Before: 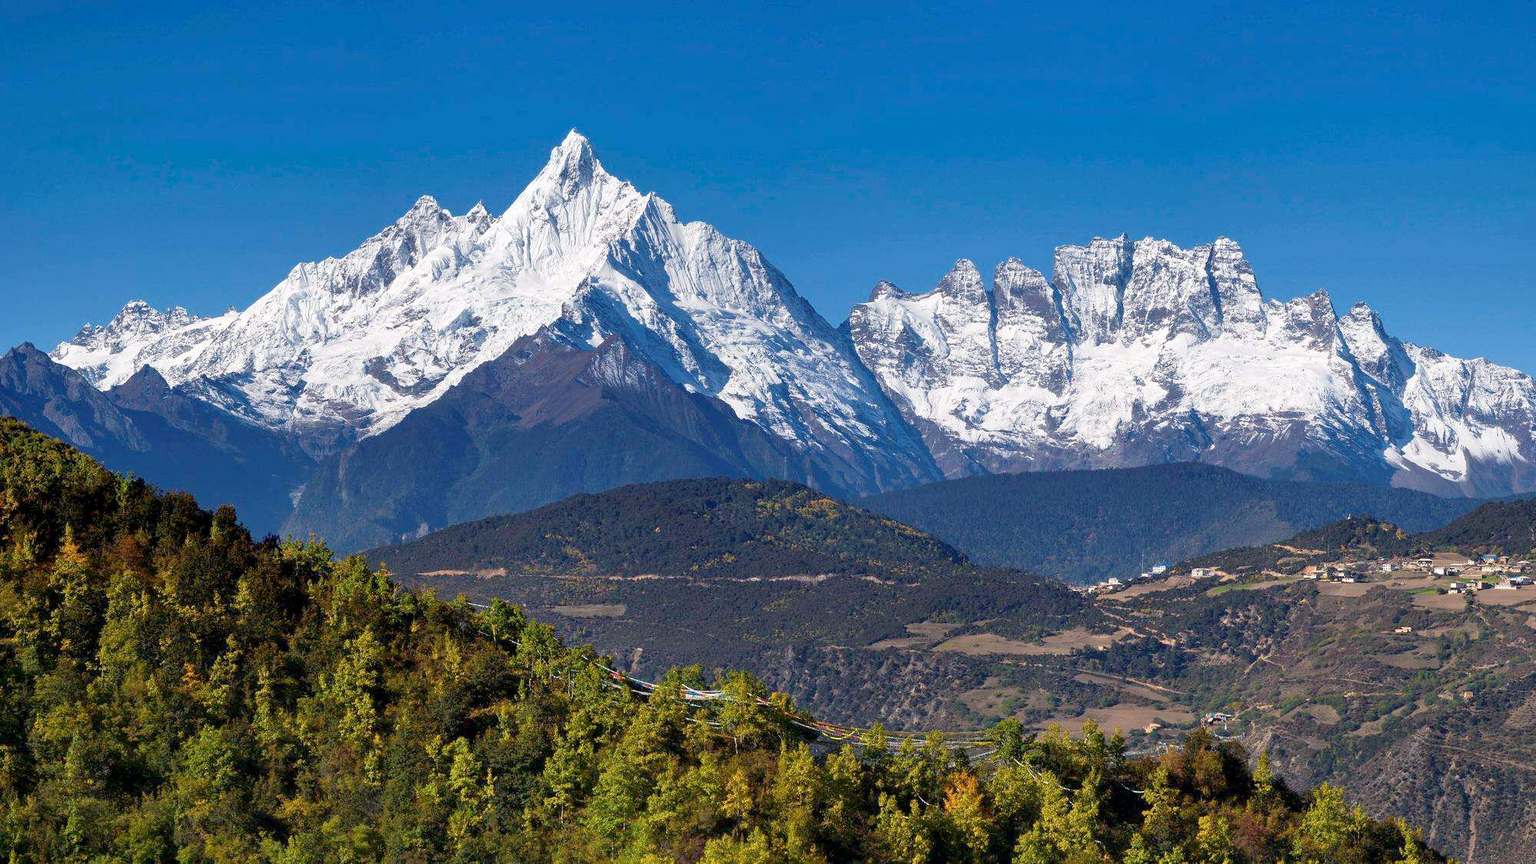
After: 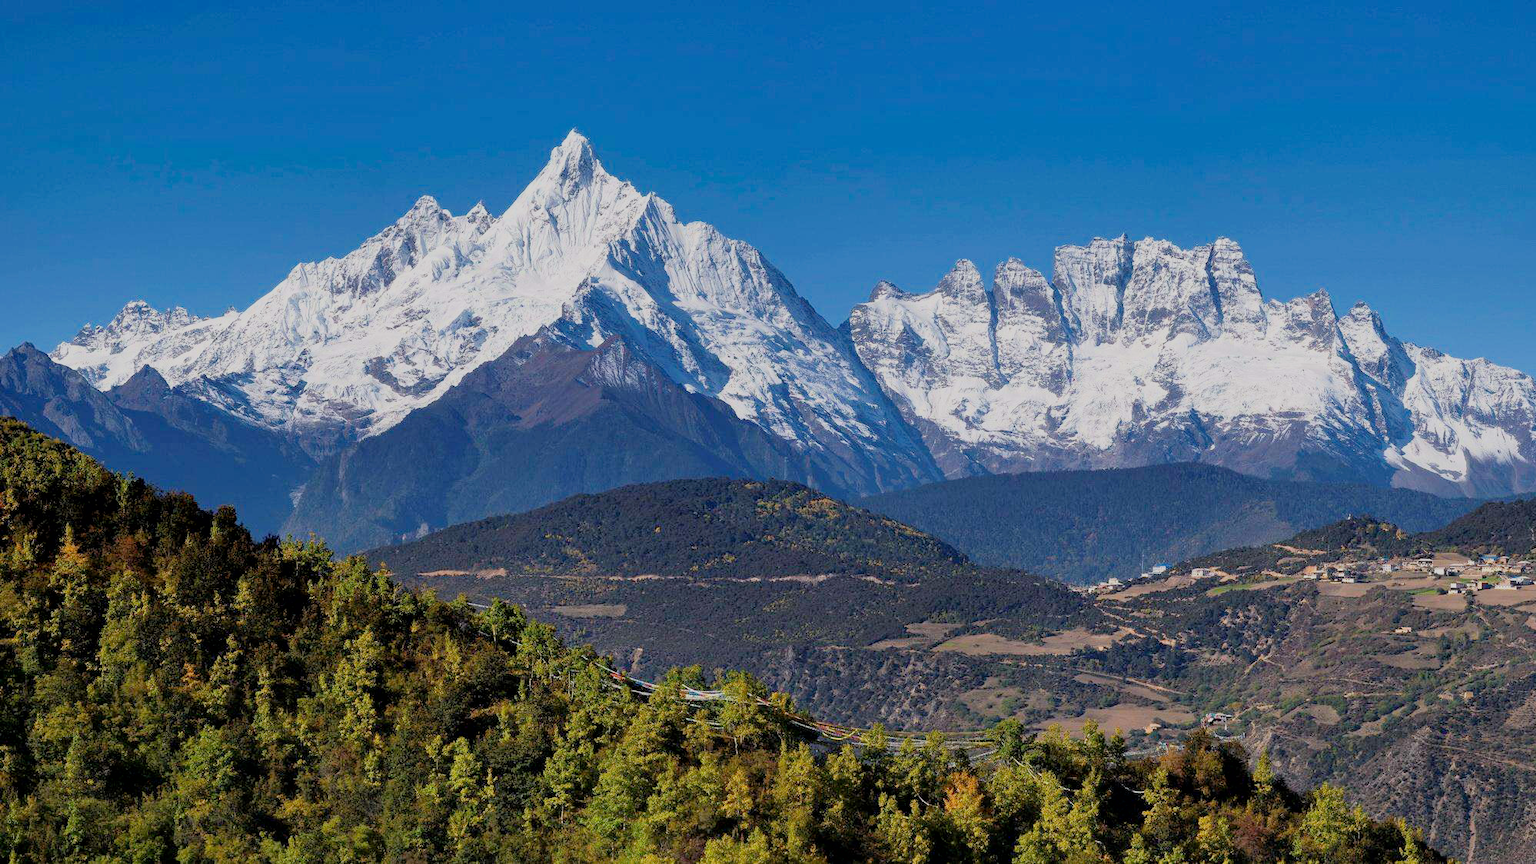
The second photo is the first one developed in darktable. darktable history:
filmic rgb: black relative exposure -8.42 EV, white relative exposure 4.68 EV, hardness 3.82, color science v6 (2022)
